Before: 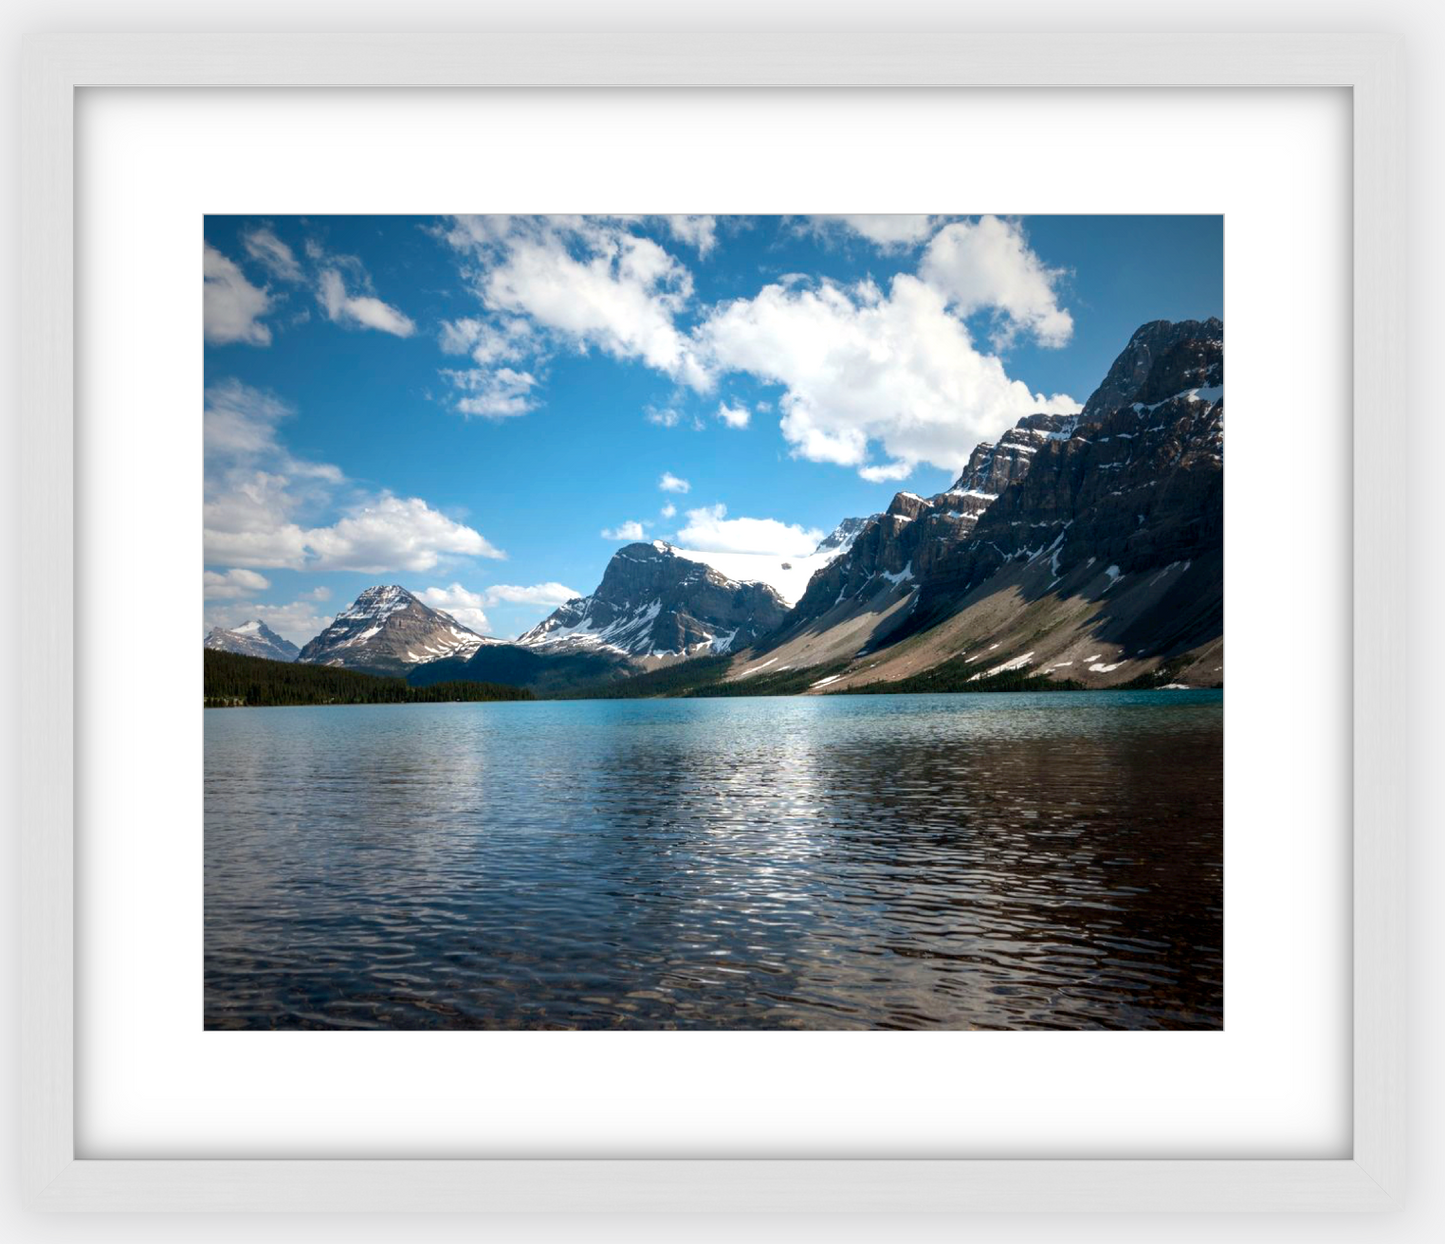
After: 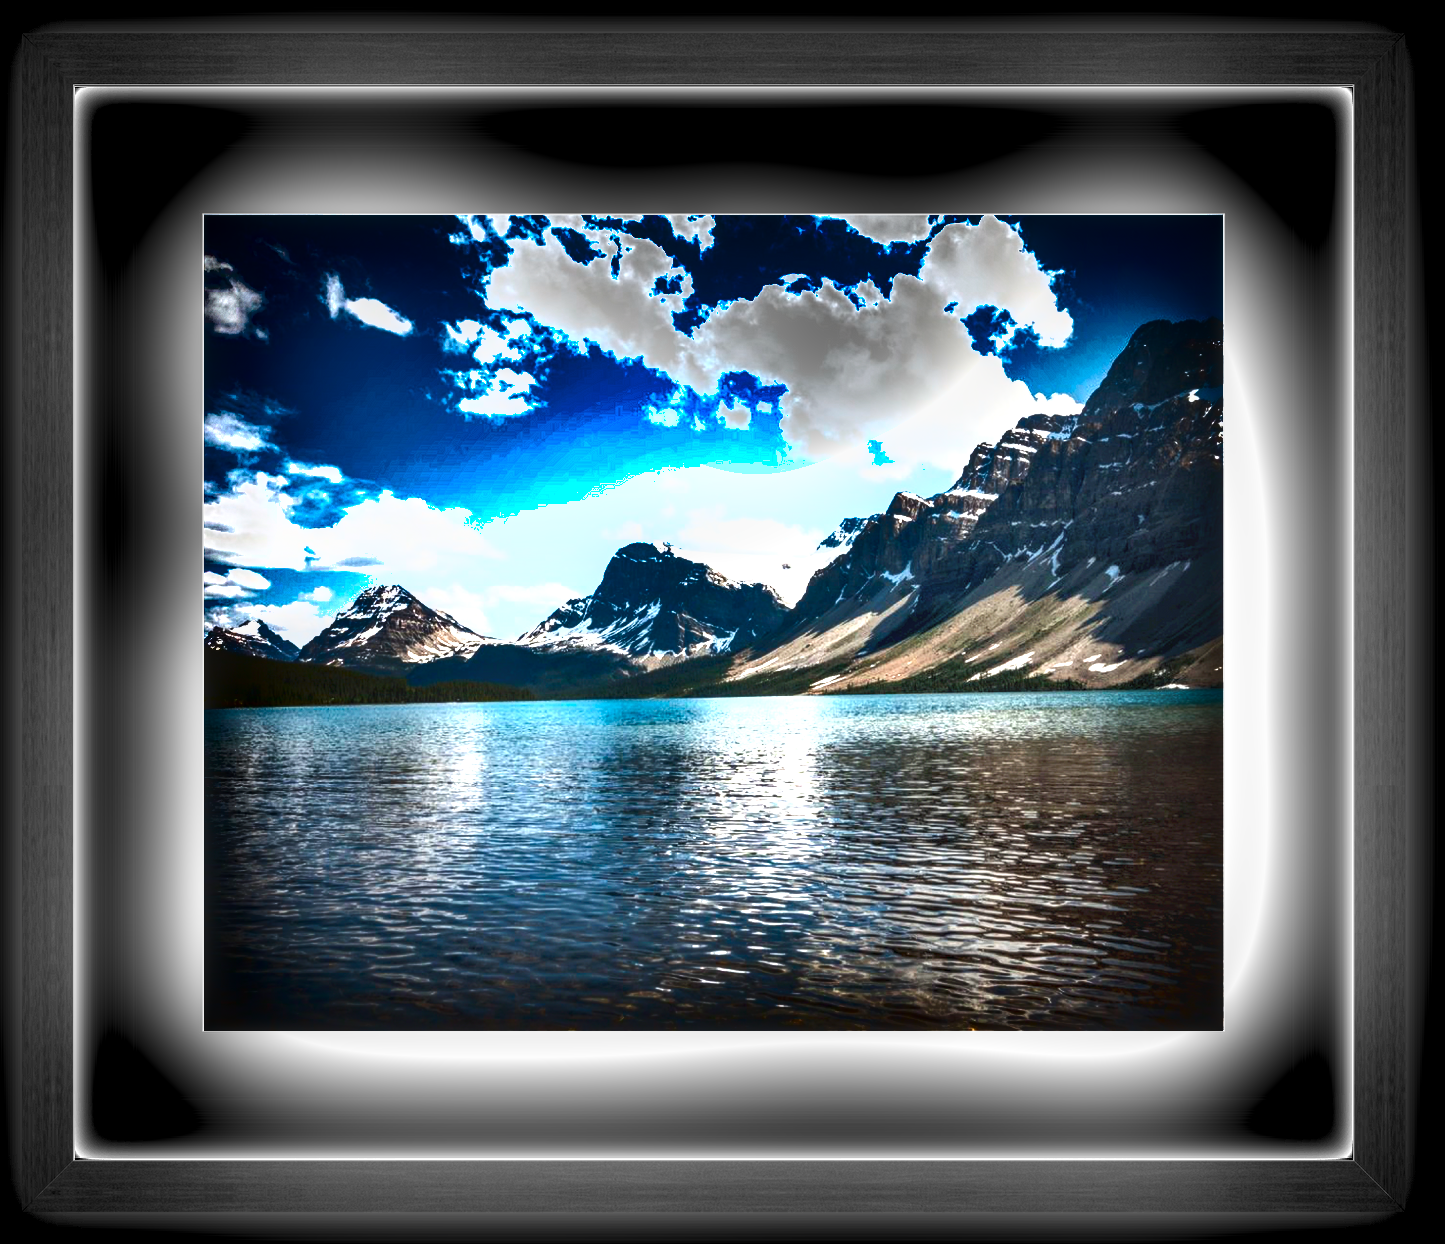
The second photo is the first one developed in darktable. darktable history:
tone curve: curves: ch0 [(0, 0) (0.003, 0.003) (0.011, 0.015) (0.025, 0.031) (0.044, 0.056) (0.069, 0.083) (0.1, 0.113) (0.136, 0.145) (0.177, 0.184) (0.224, 0.225) (0.277, 0.275) (0.335, 0.327) (0.399, 0.385) (0.468, 0.447) (0.543, 0.528) (0.623, 0.611) (0.709, 0.703) (0.801, 0.802) (0.898, 0.902) (1, 1)], preserve colors none
exposure: black level correction -0.002, exposure 1.35 EV, compensate highlight preservation false
shadows and highlights: shadows 19.13, highlights -83.41, soften with gaussian
local contrast: highlights 61%, detail 143%, midtone range 0.428
